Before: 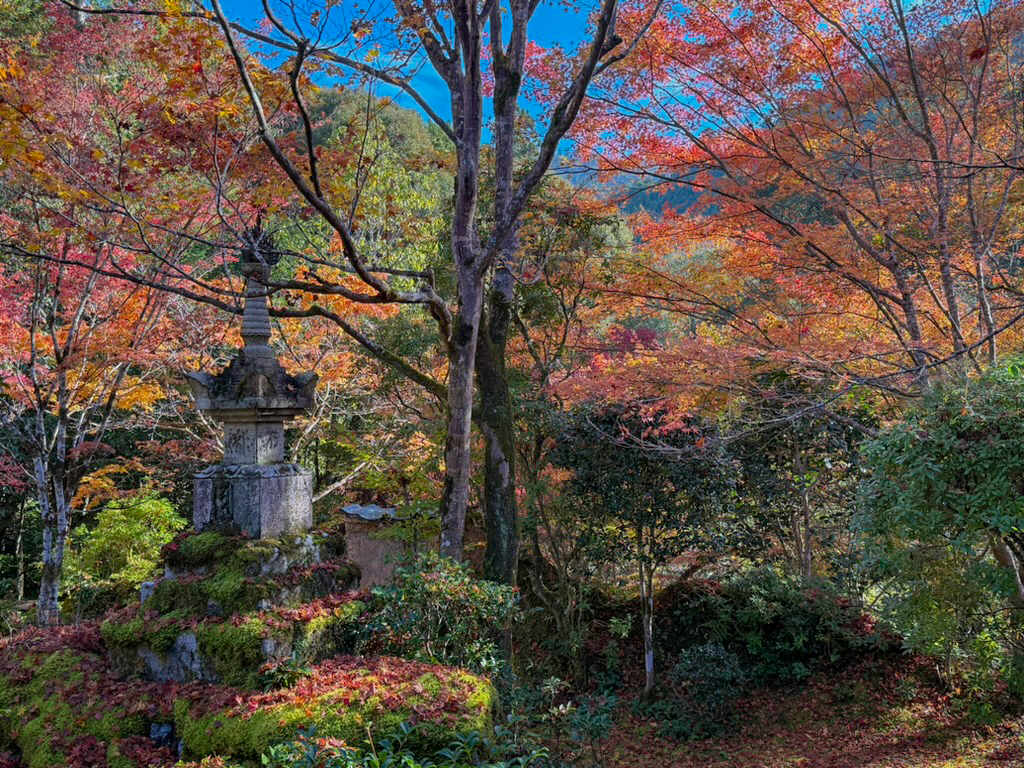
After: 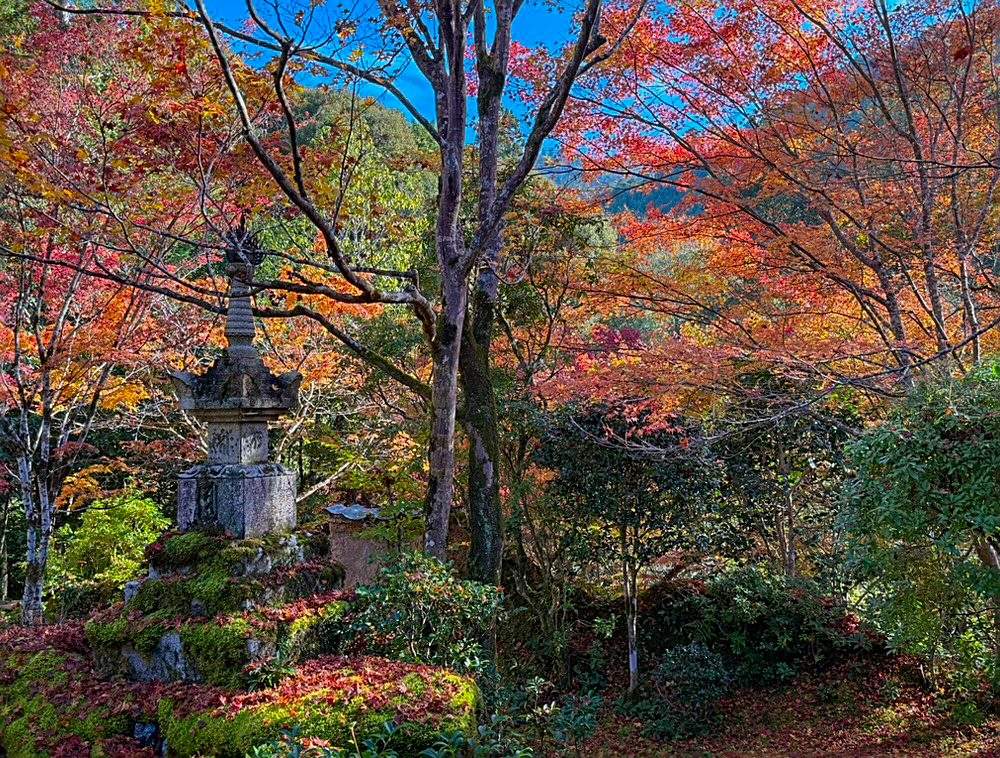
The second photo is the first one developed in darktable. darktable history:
sharpen: amount 0.569
crop and rotate: left 1.615%, right 0.635%, bottom 1.286%
contrast brightness saturation: contrast 0.083, saturation 0.201
